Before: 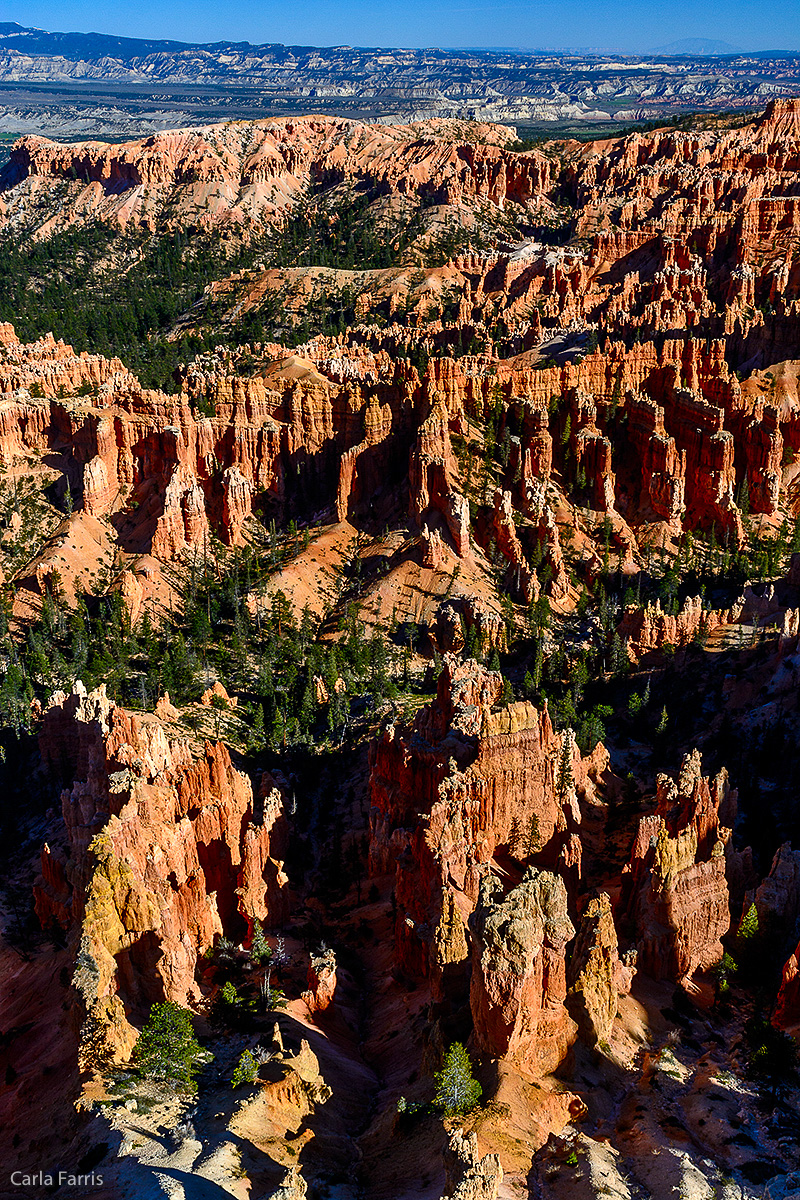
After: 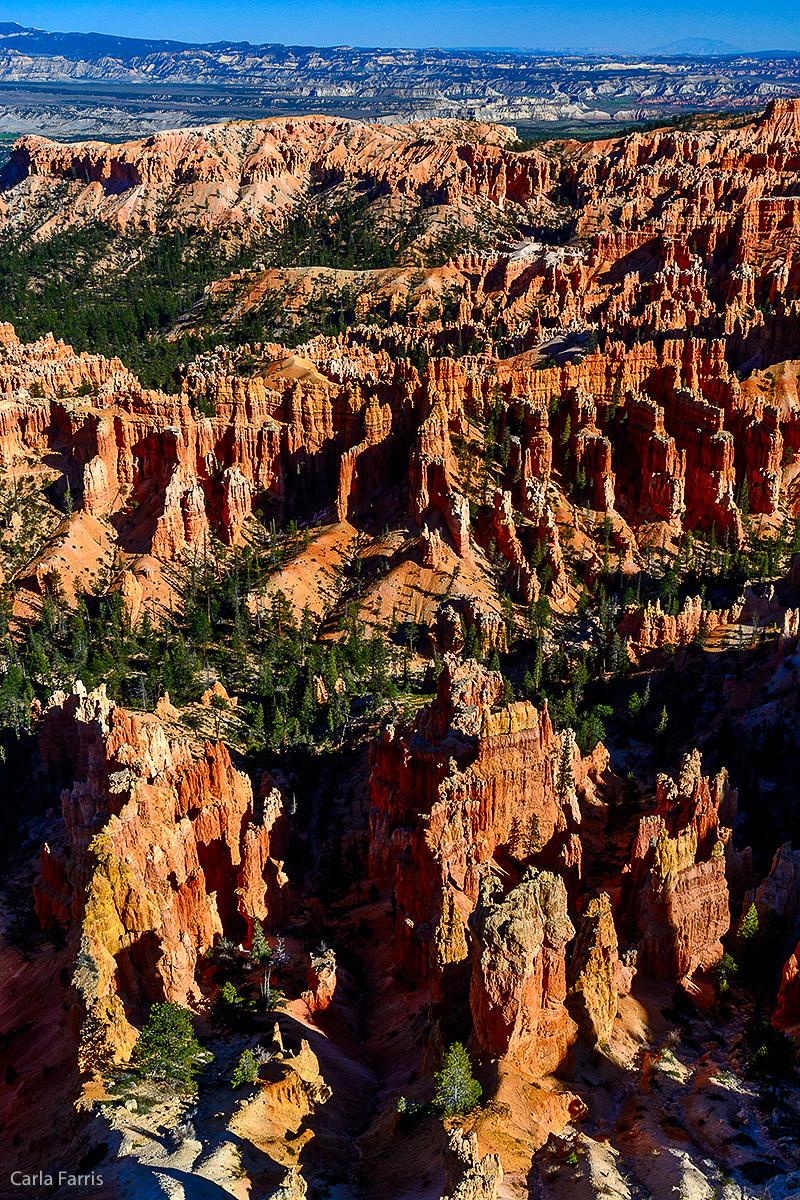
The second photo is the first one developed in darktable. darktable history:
contrast brightness saturation: saturation 0.126
